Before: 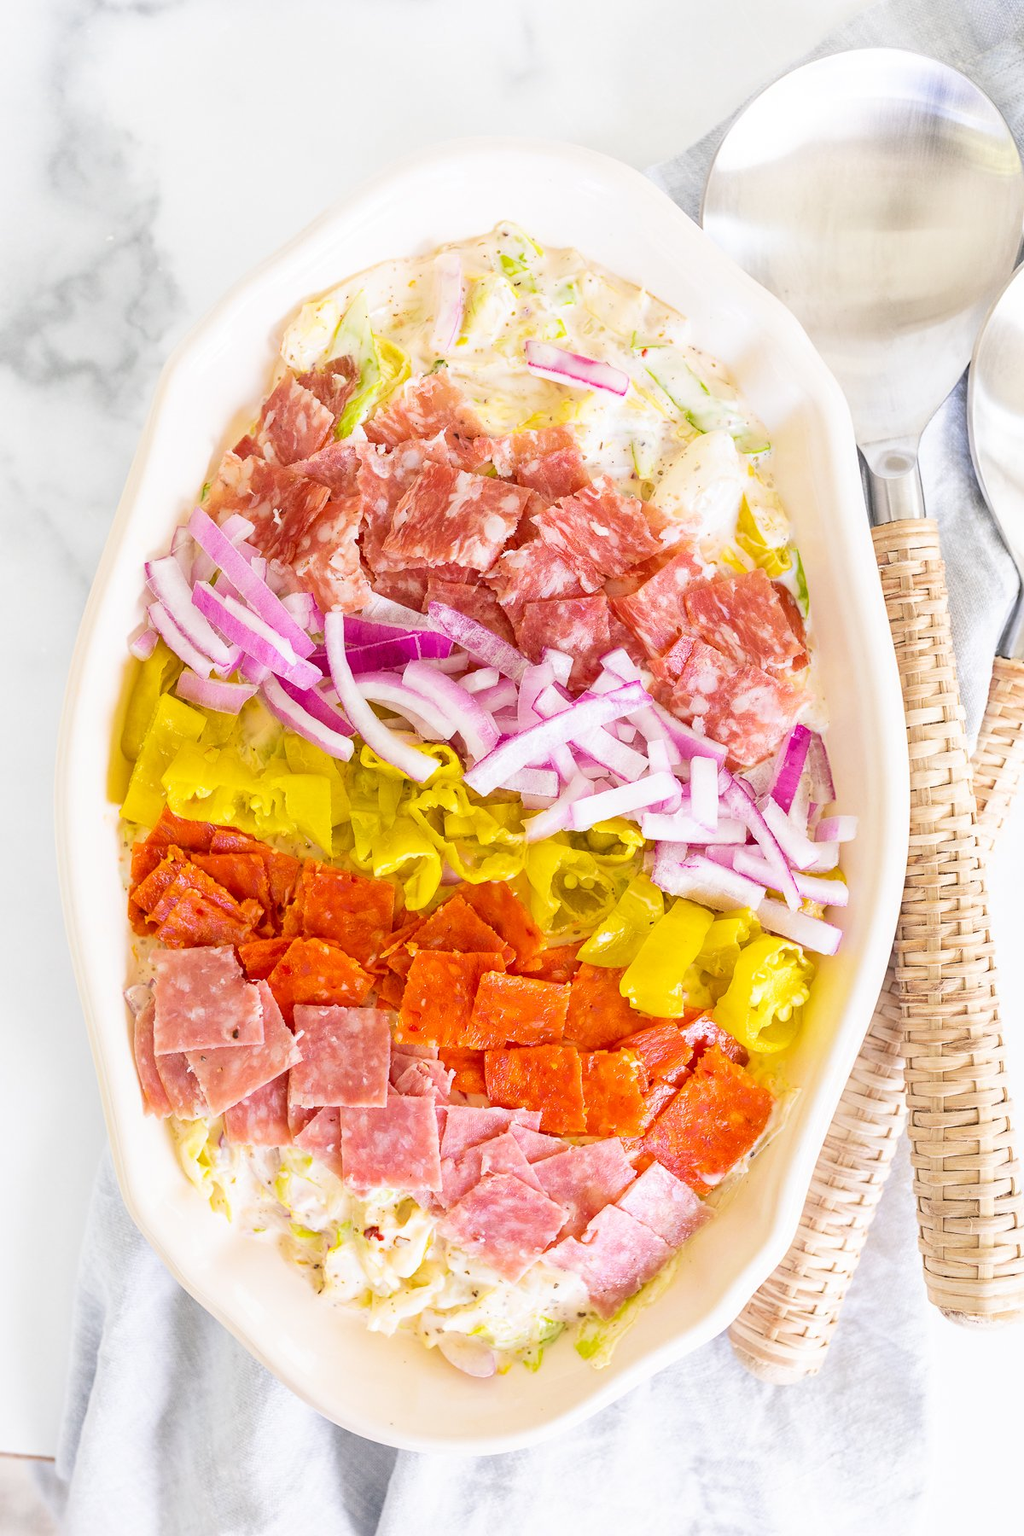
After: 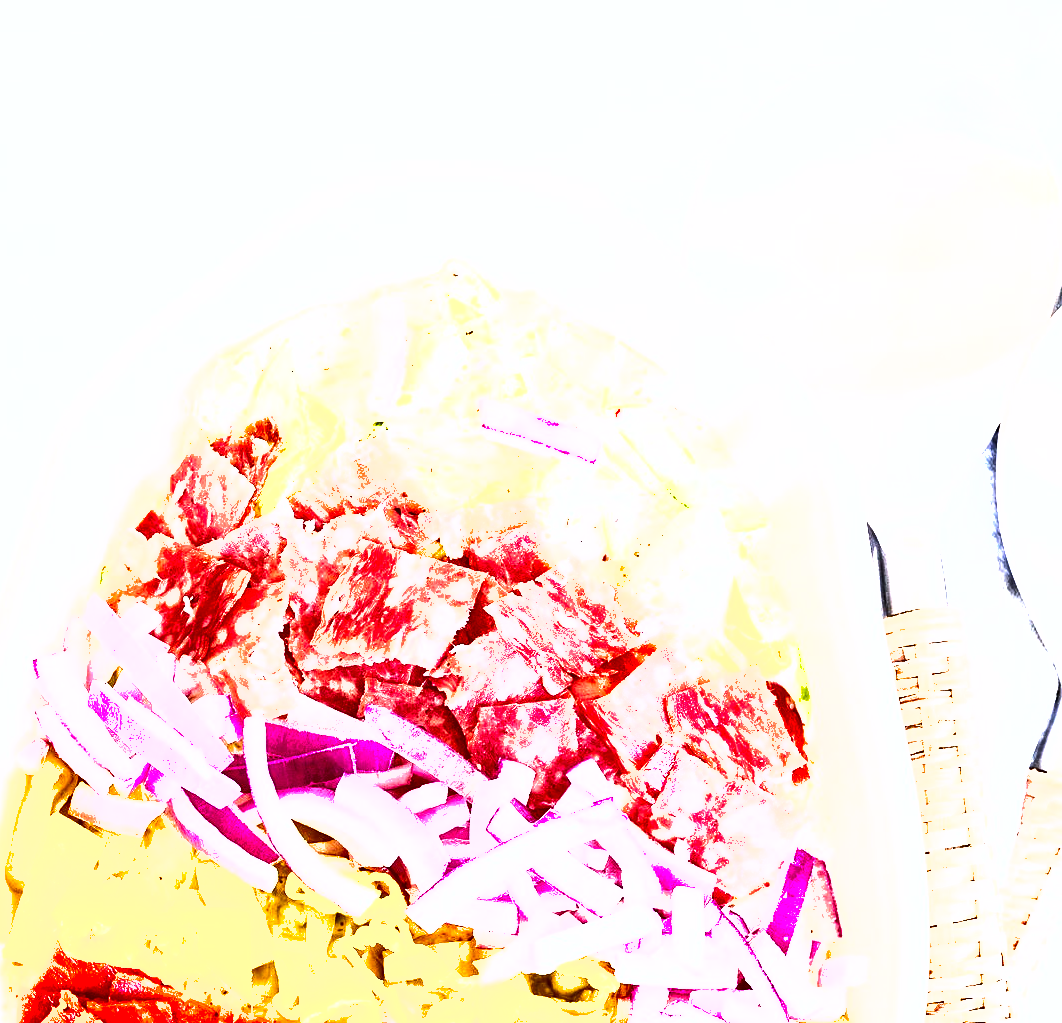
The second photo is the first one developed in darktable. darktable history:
exposure: black level correction 0.001, exposure 1.658 EV, compensate highlight preservation false
crop and rotate: left 11.465%, bottom 43.157%
color balance rgb: shadows lift › luminance -20.31%, perceptual saturation grading › global saturation 30.545%, contrast -9.871%
shadows and highlights: shadows 75.92, highlights -60.72, soften with gaussian
color calibration: illuminant as shot in camera, x 0.358, y 0.373, temperature 4628.91 K, gamut compression 3
tone equalizer: -8 EV -0.43 EV, -7 EV -0.406 EV, -6 EV -0.332 EV, -5 EV -0.196 EV, -3 EV 0.236 EV, -2 EV 0.352 EV, -1 EV 0.415 EV, +0 EV 0.411 EV, edges refinement/feathering 500, mask exposure compensation -1.57 EV, preserve details no
